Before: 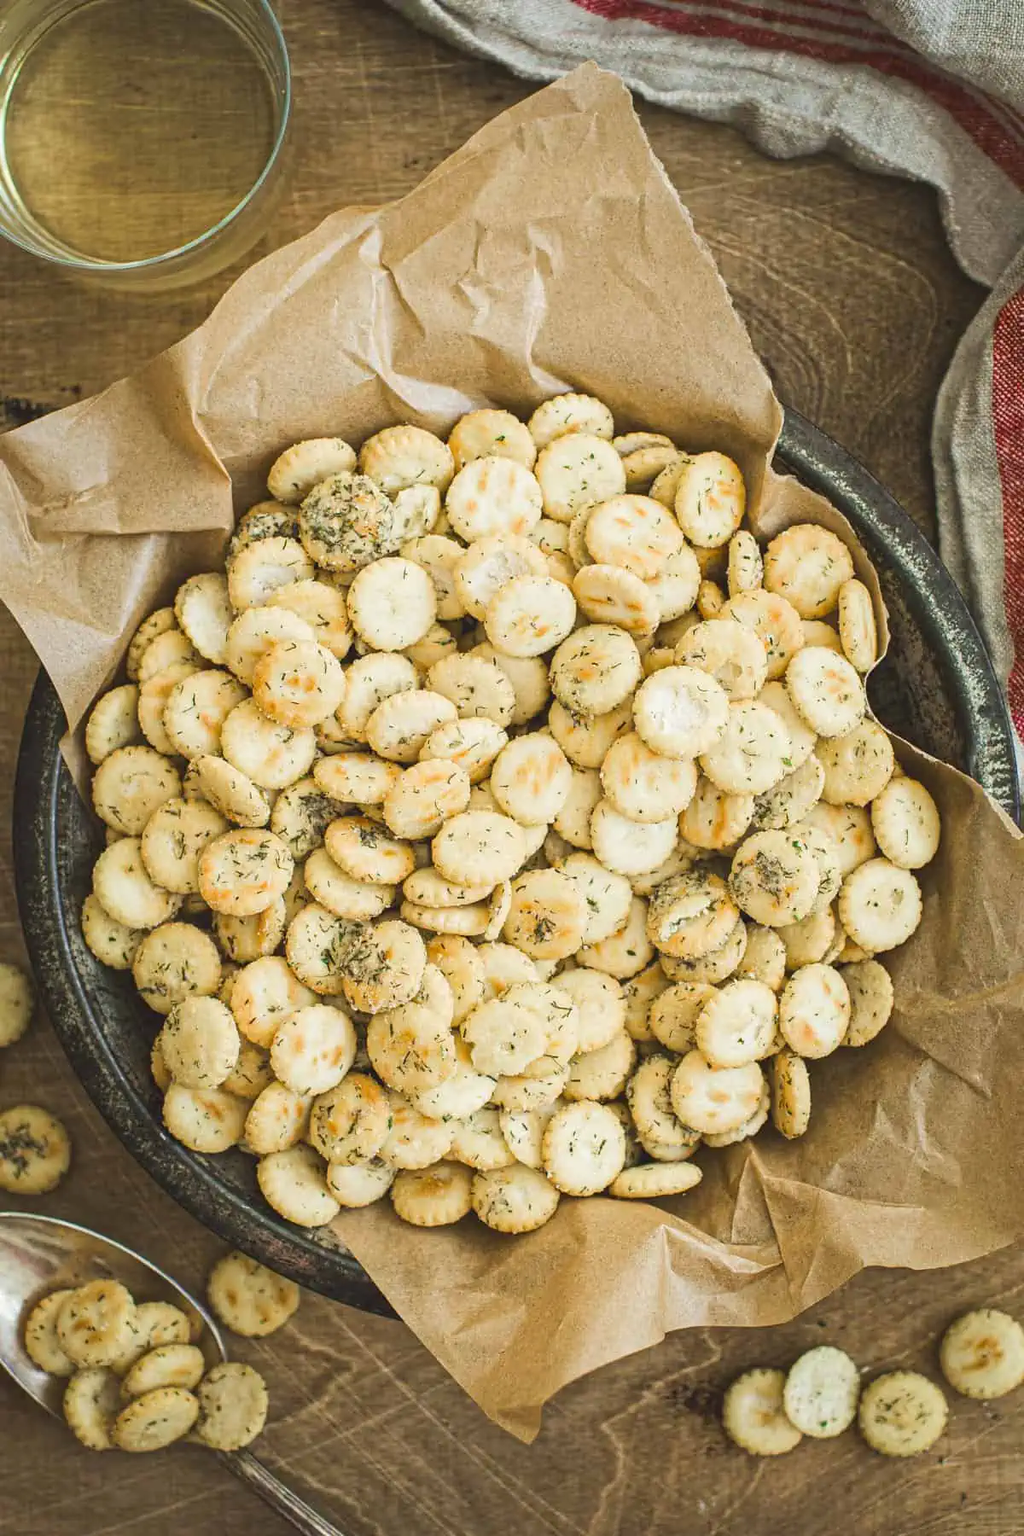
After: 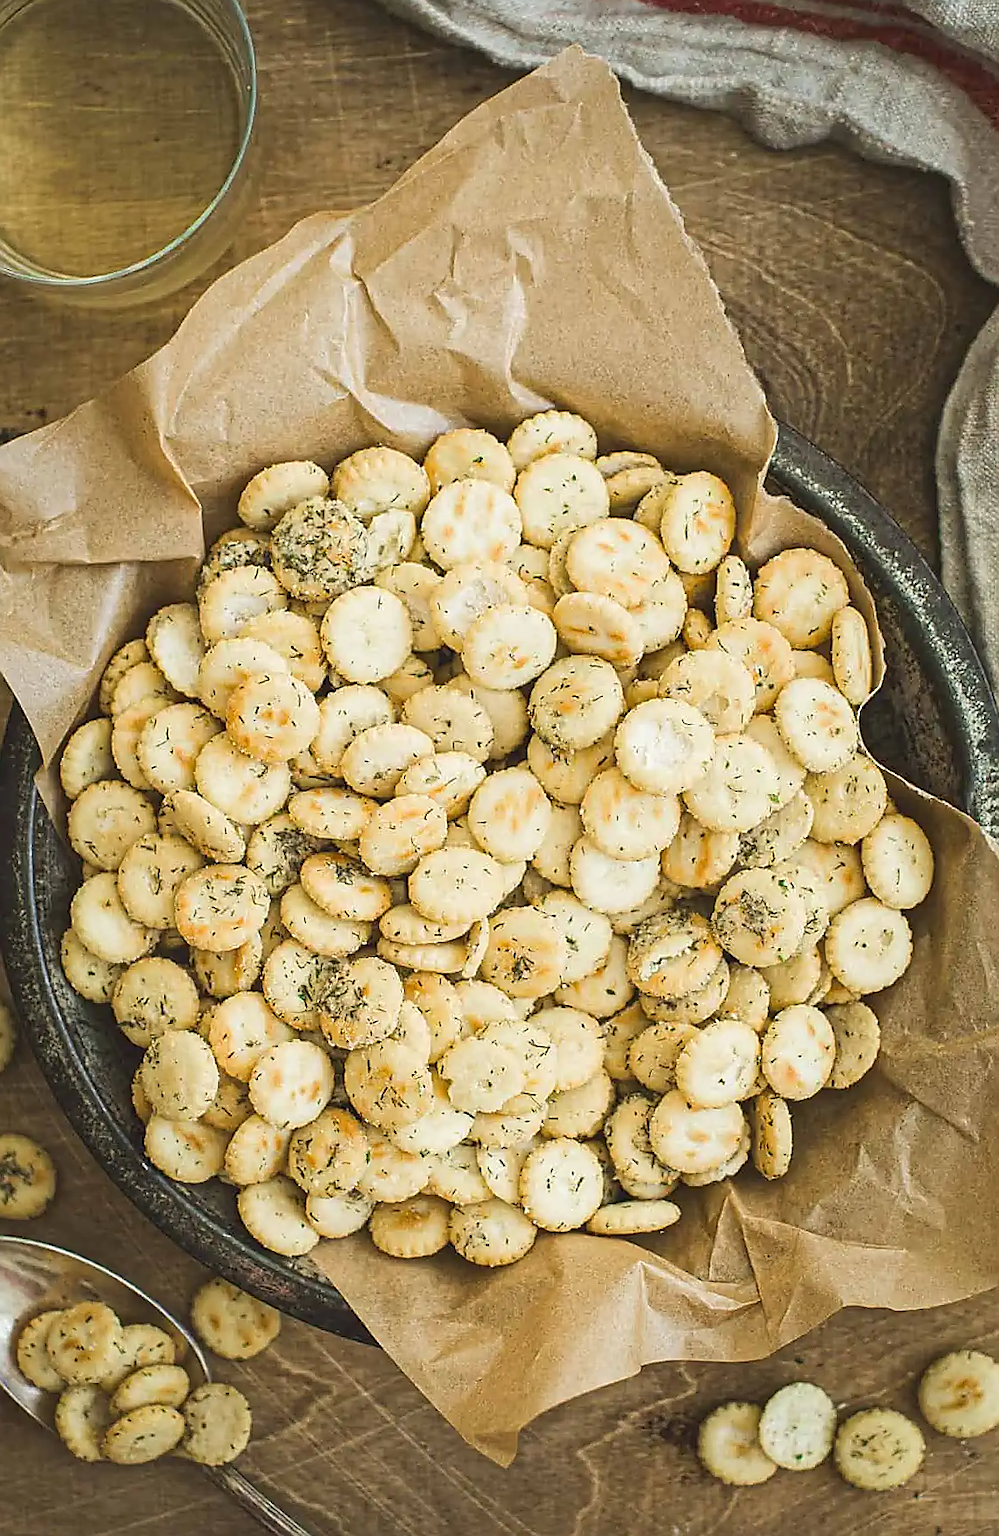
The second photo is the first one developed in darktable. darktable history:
sharpen: radius 1.4, amount 1.25, threshold 0.7
rotate and perspective: rotation 0.074°, lens shift (vertical) 0.096, lens shift (horizontal) -0.041, crop left 0.043, crop right 0.952, crop top 0.024, crop bottom 0.979
